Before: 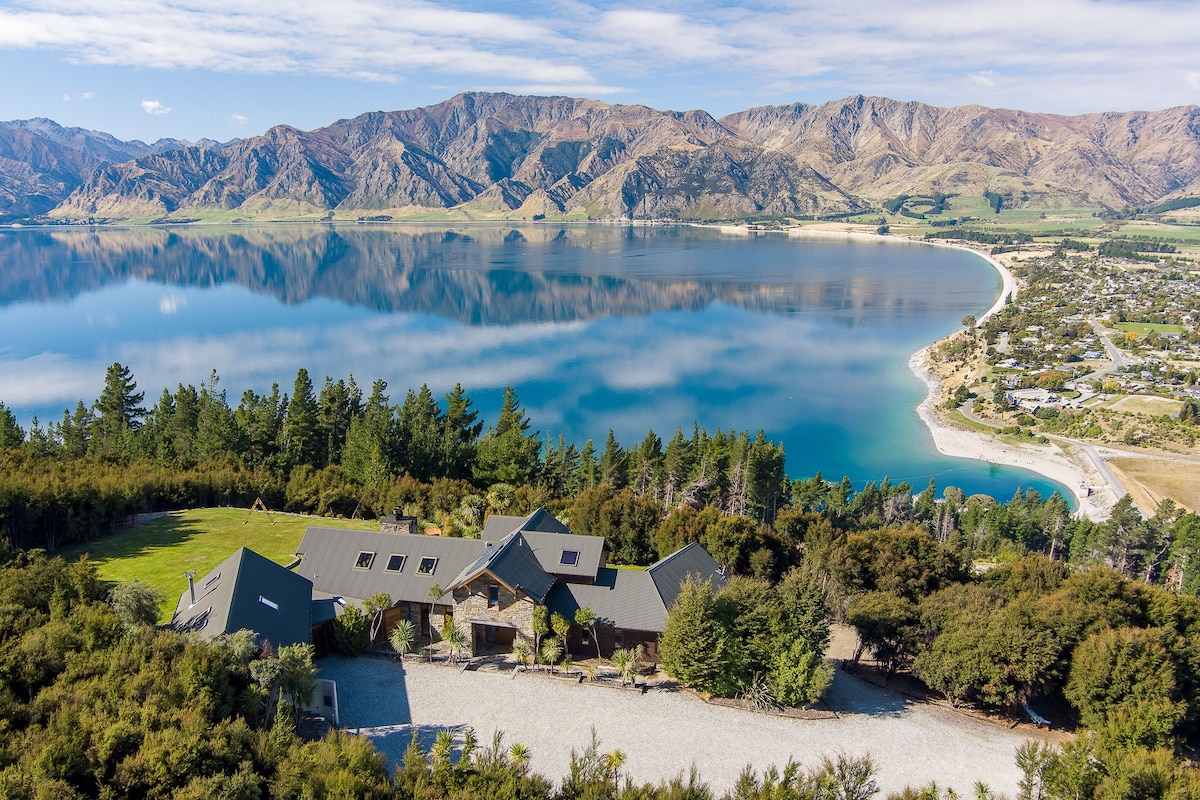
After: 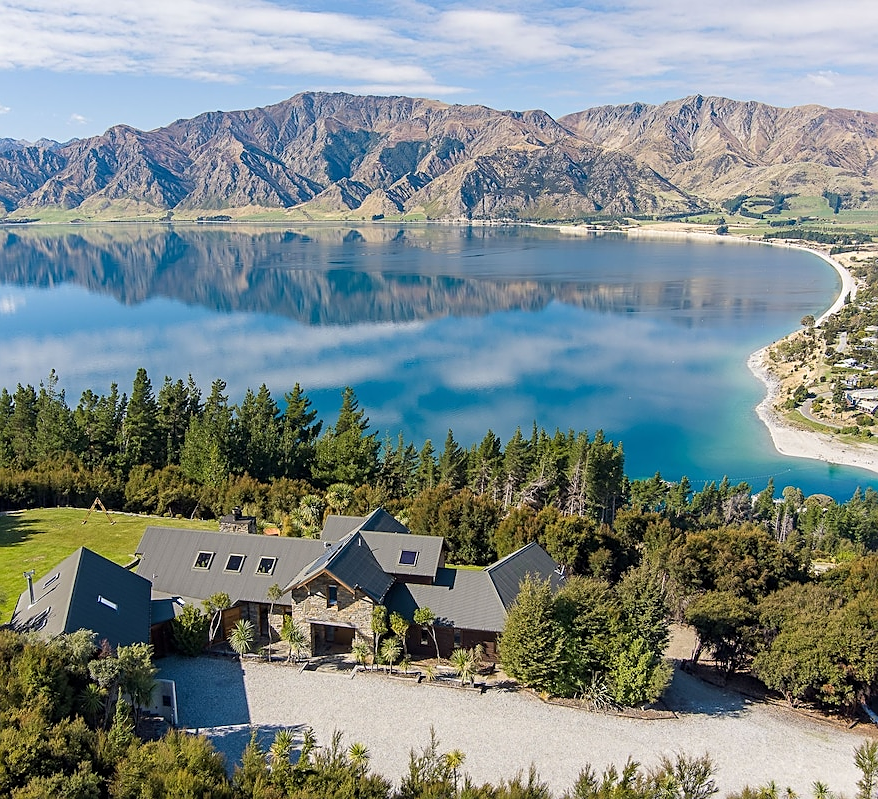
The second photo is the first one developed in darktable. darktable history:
sharpen: radius 1.967
crop: left 13.443%, right 13.31%
